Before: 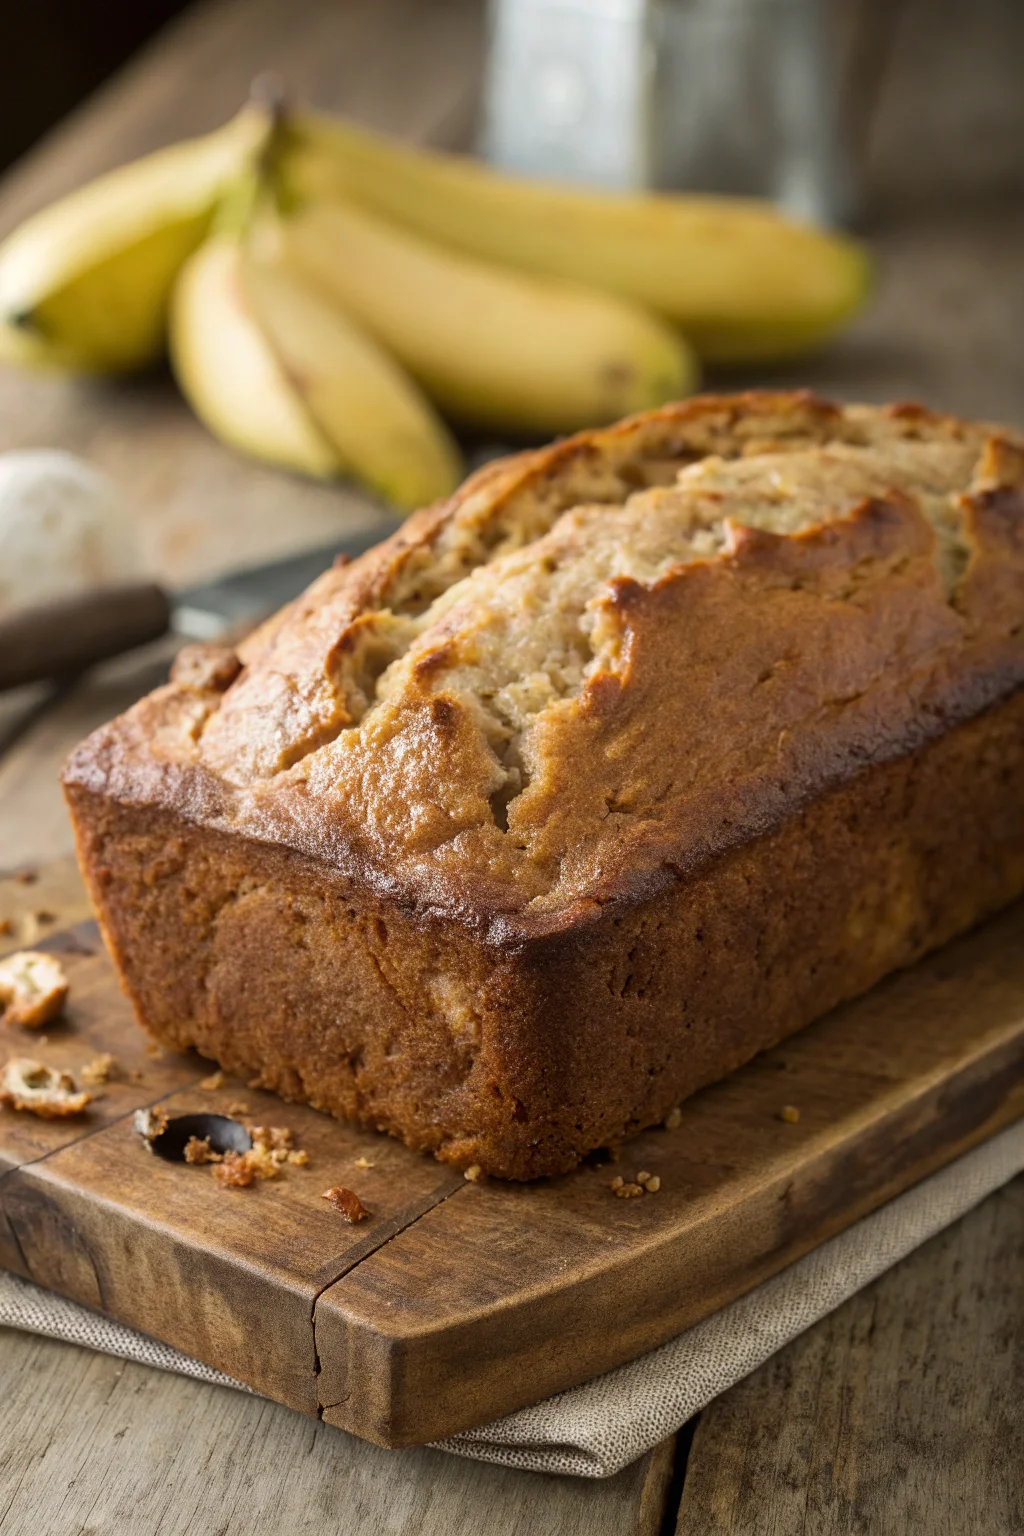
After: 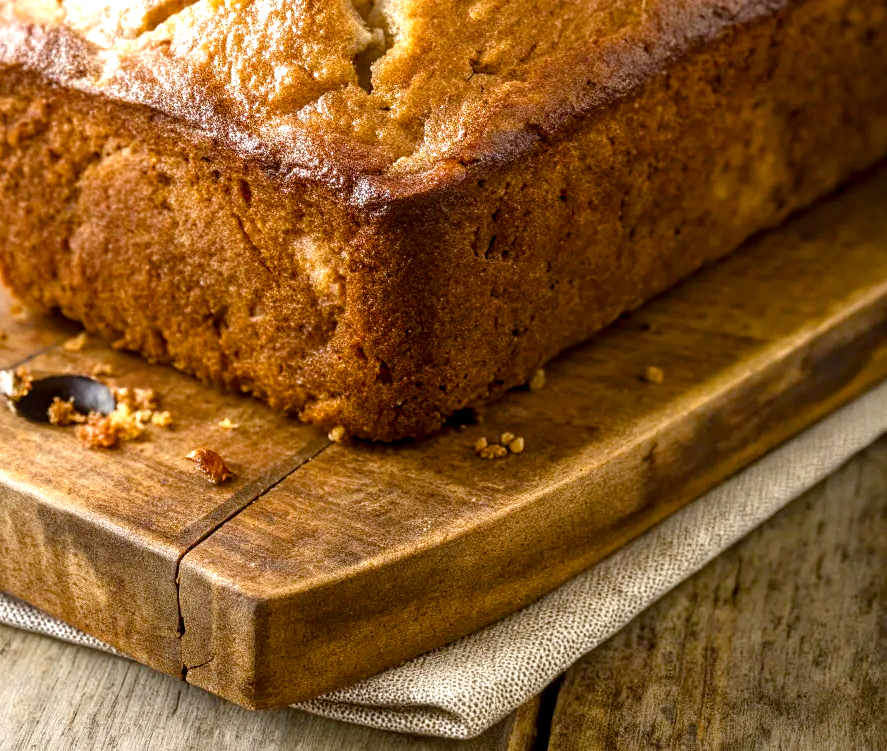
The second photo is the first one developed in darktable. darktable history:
exposure: black level correction 0, exposure 0.694 EV, compensate exposure bias true, compensate highlight preservation false
color balance rgb: perceptual saturation grading › global saturation 20%, perceptual saturation grading › highlights -14.413%, perceptual saturation grading › shadows 50.115%
local contrast: highlights 62%, detail 143%, midtone range 0.432
crop and rotate: left 13.311%, top 48.15%, bottom 2.942%
